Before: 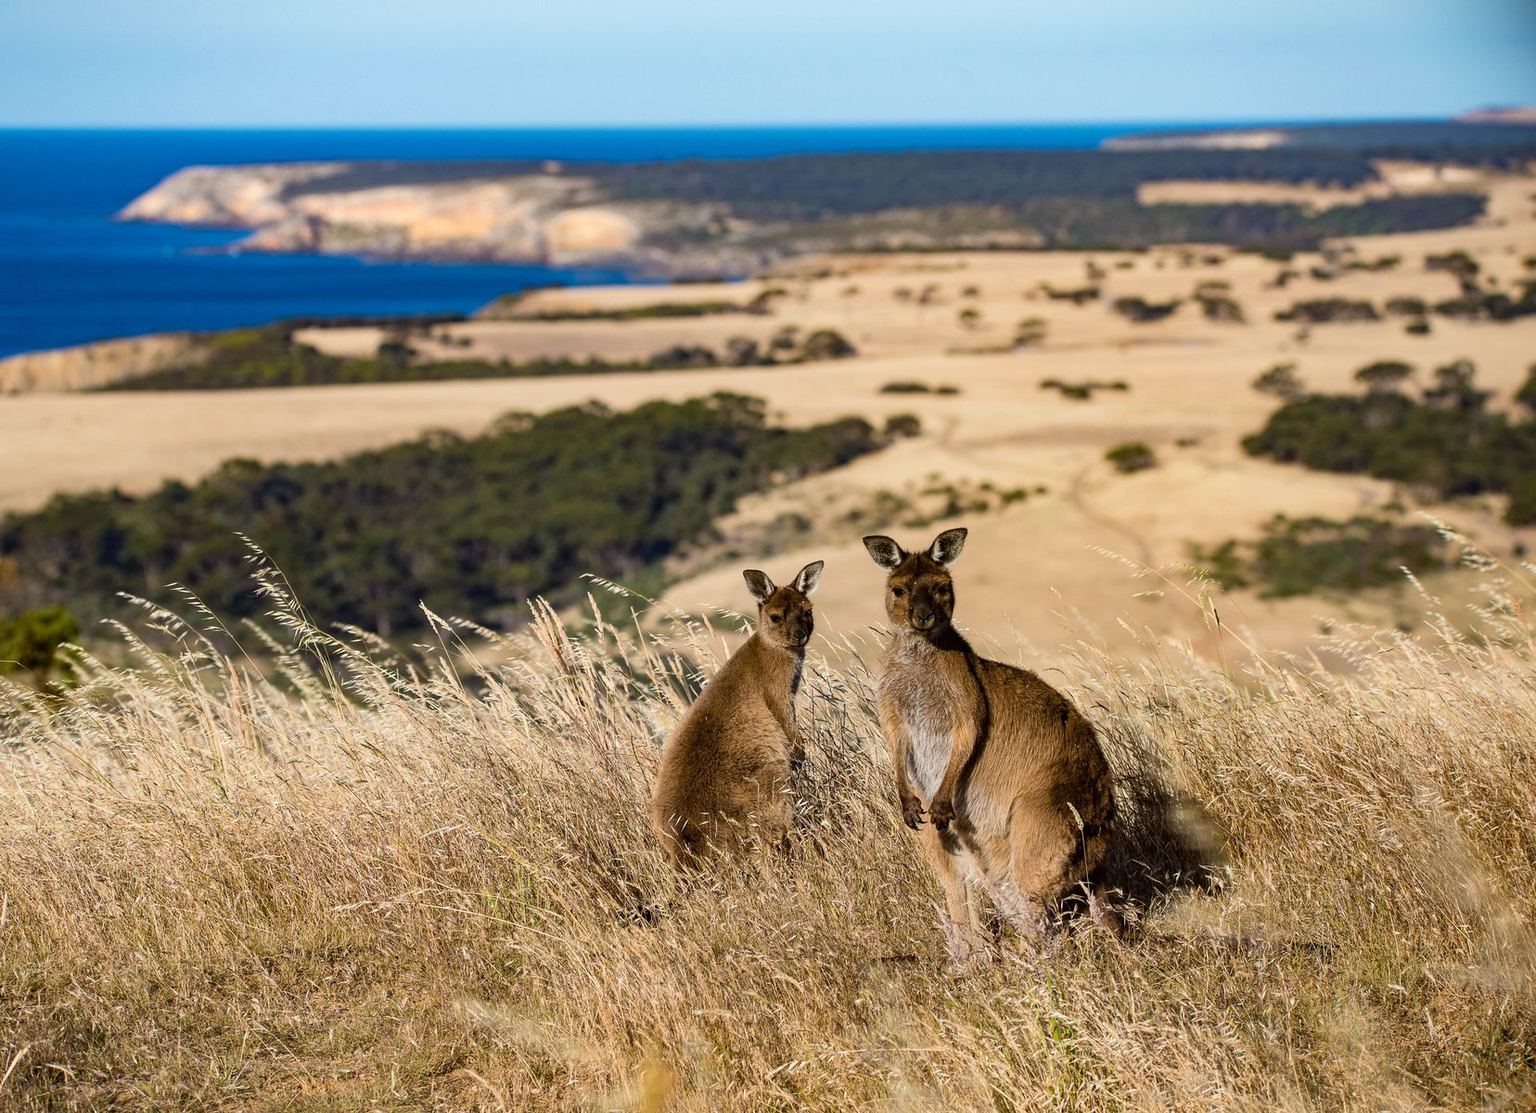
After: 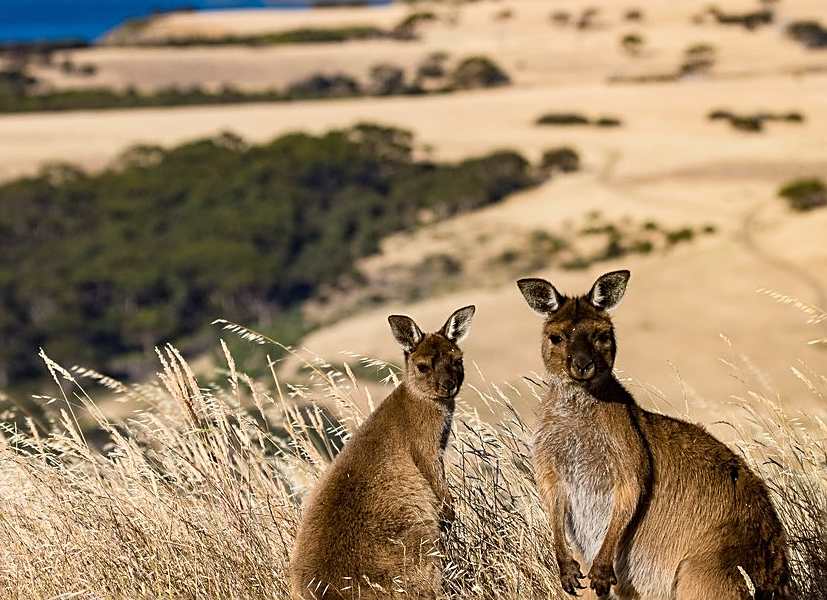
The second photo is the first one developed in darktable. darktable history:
crop: left 25%, top 25%, right 25%, bottom 25%
shadows and highlights: shadows 0, highlights 40
sharpen: on, module defaults
